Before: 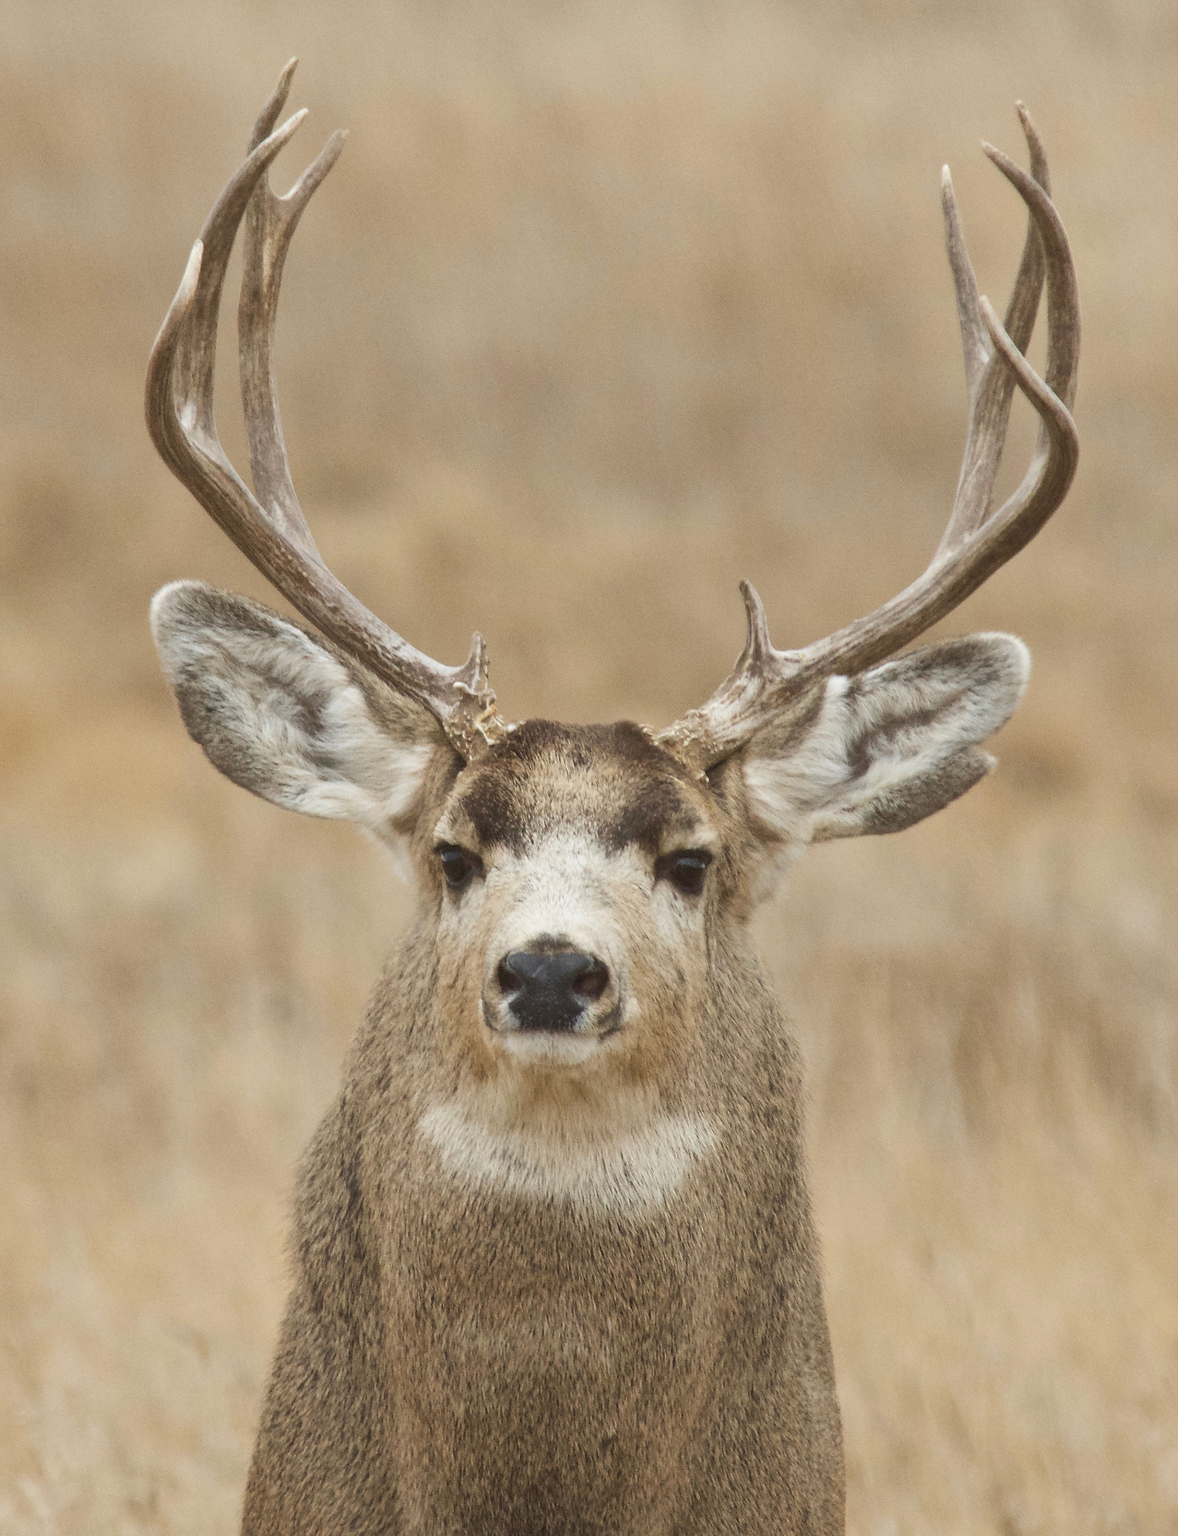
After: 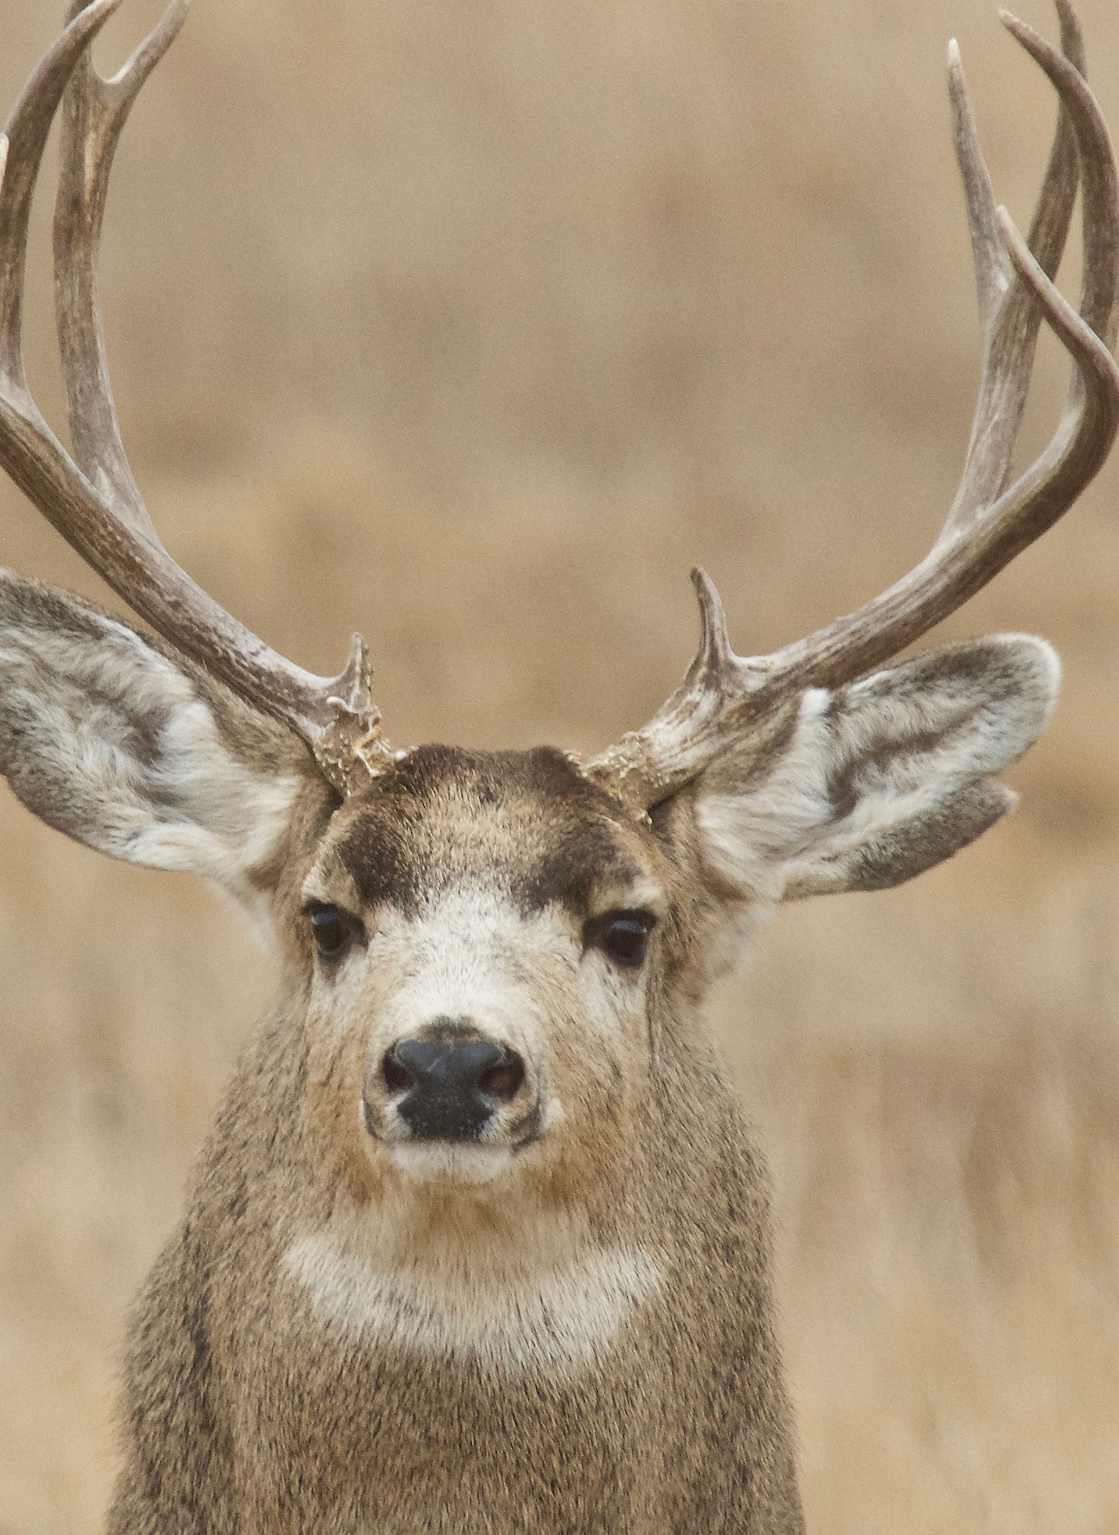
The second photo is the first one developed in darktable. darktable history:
crop: left 16.699%, top 8.752%, right 8.601%, bottom 12.595%
